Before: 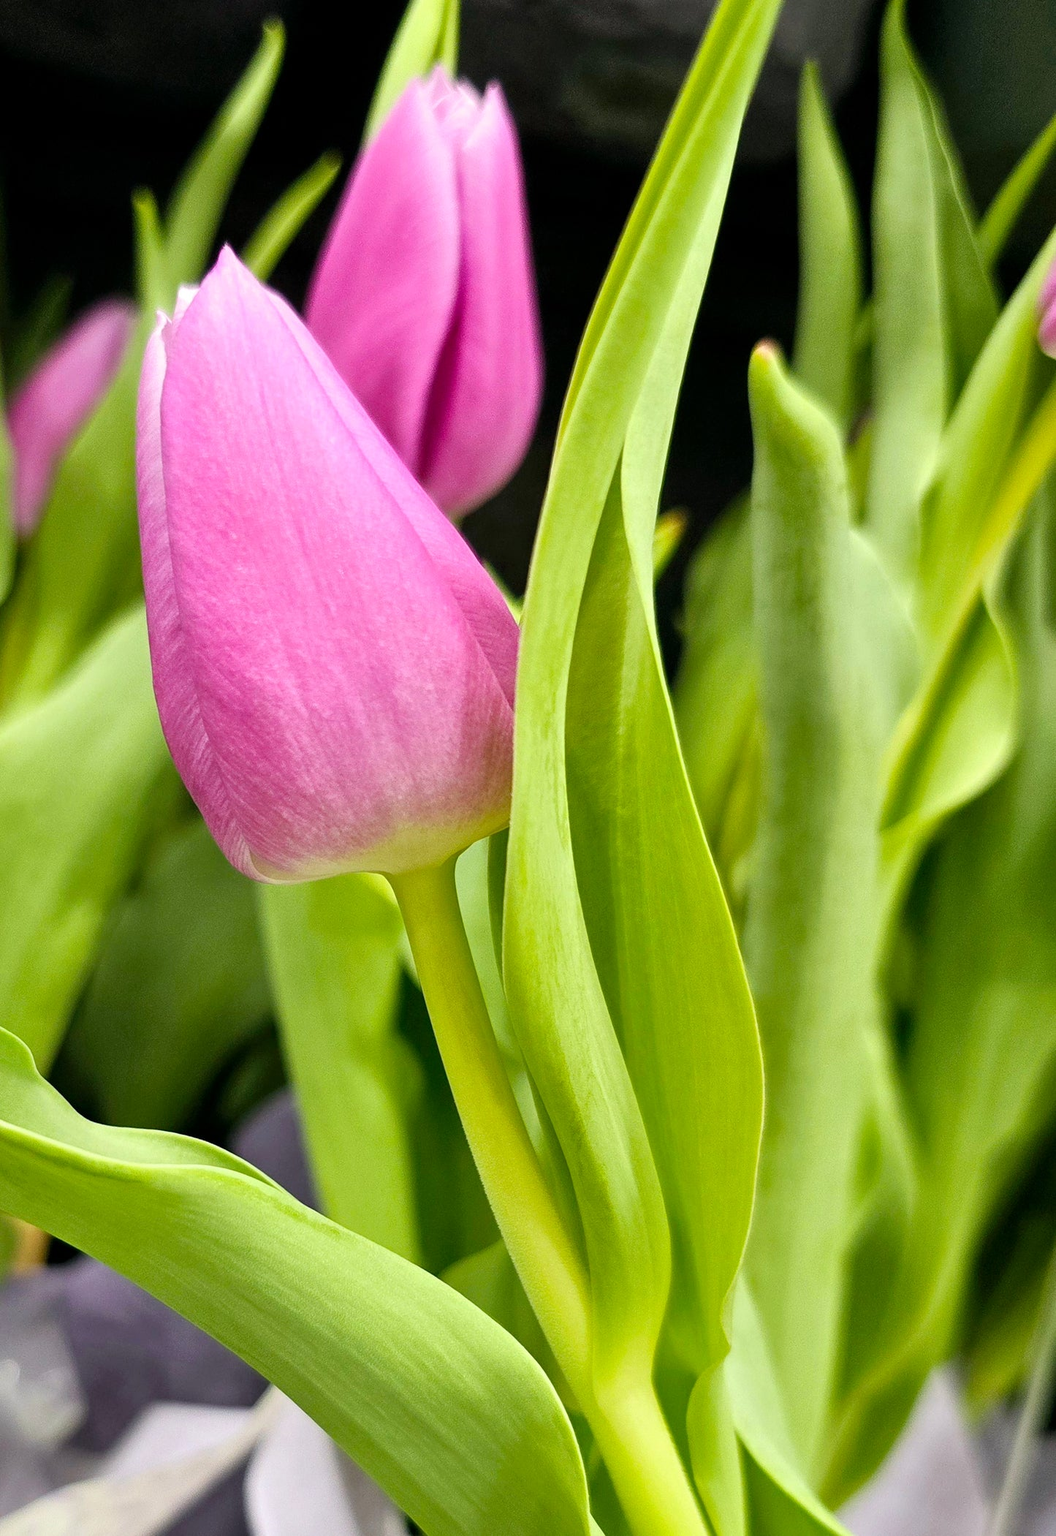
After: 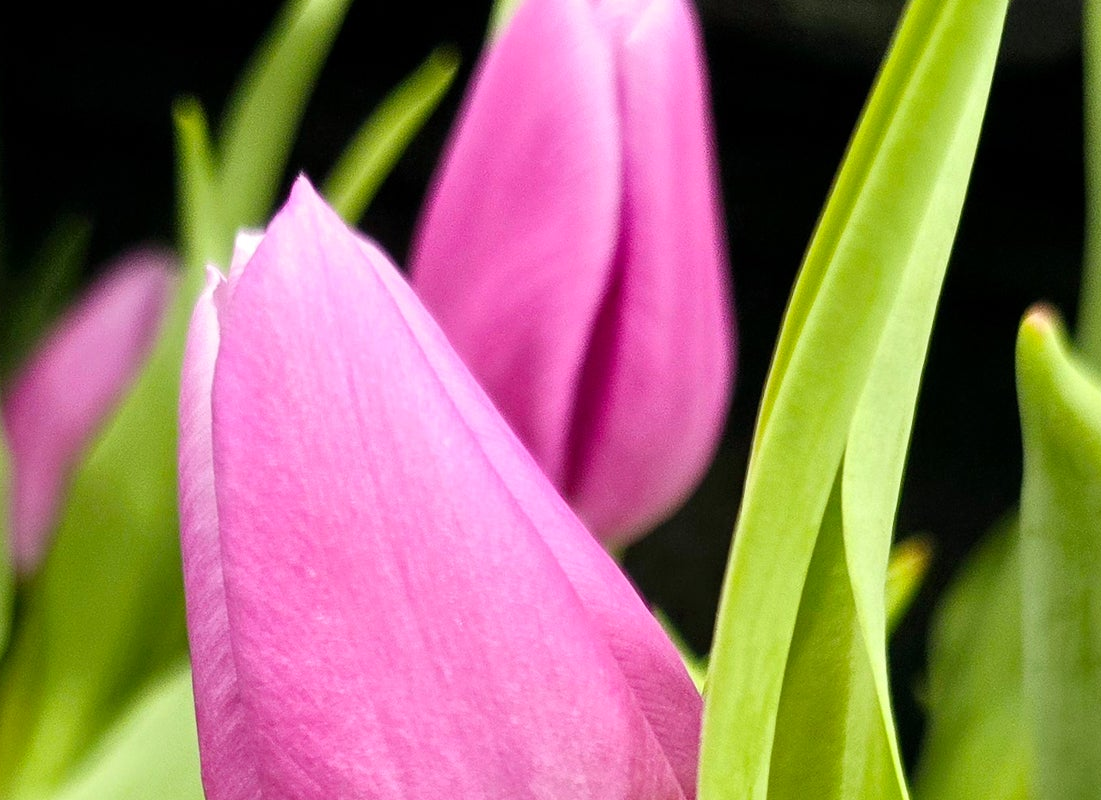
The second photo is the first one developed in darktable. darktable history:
crop: left 0.579%, top 7.627%, right 23.167%, bottom 54.275%
tone equalizer: on, module defaults
